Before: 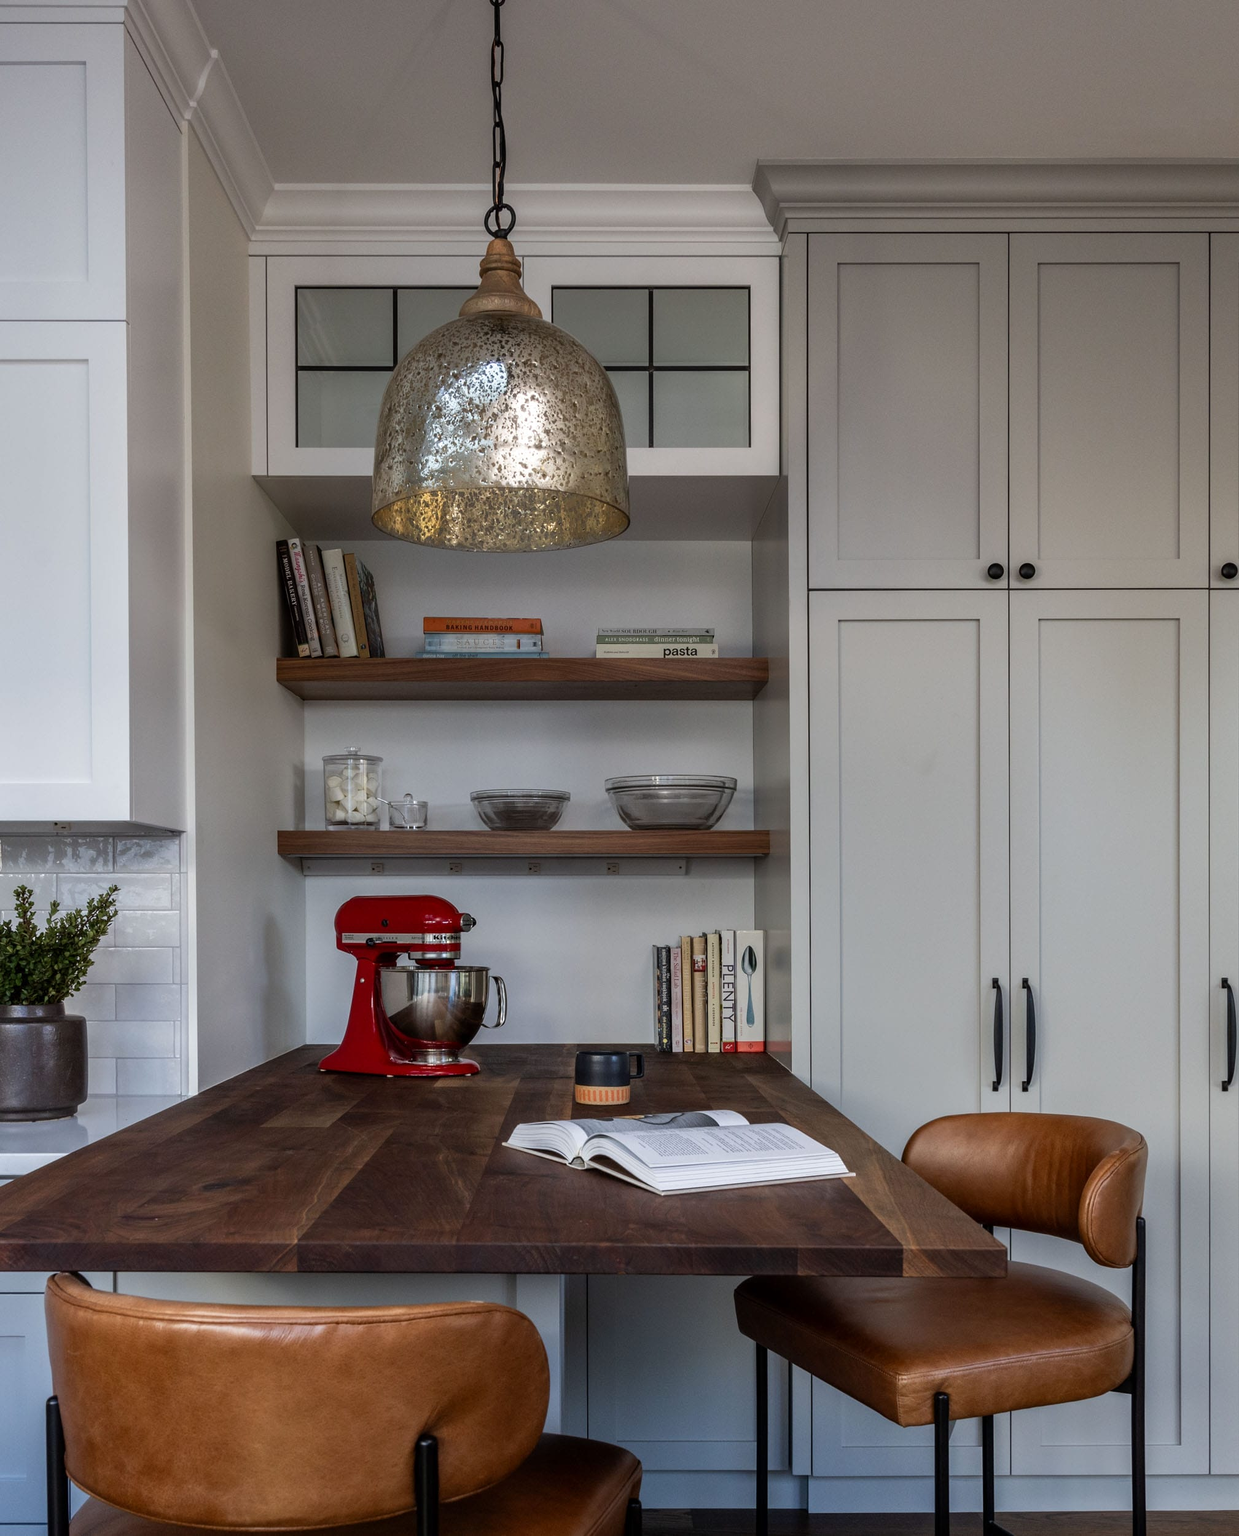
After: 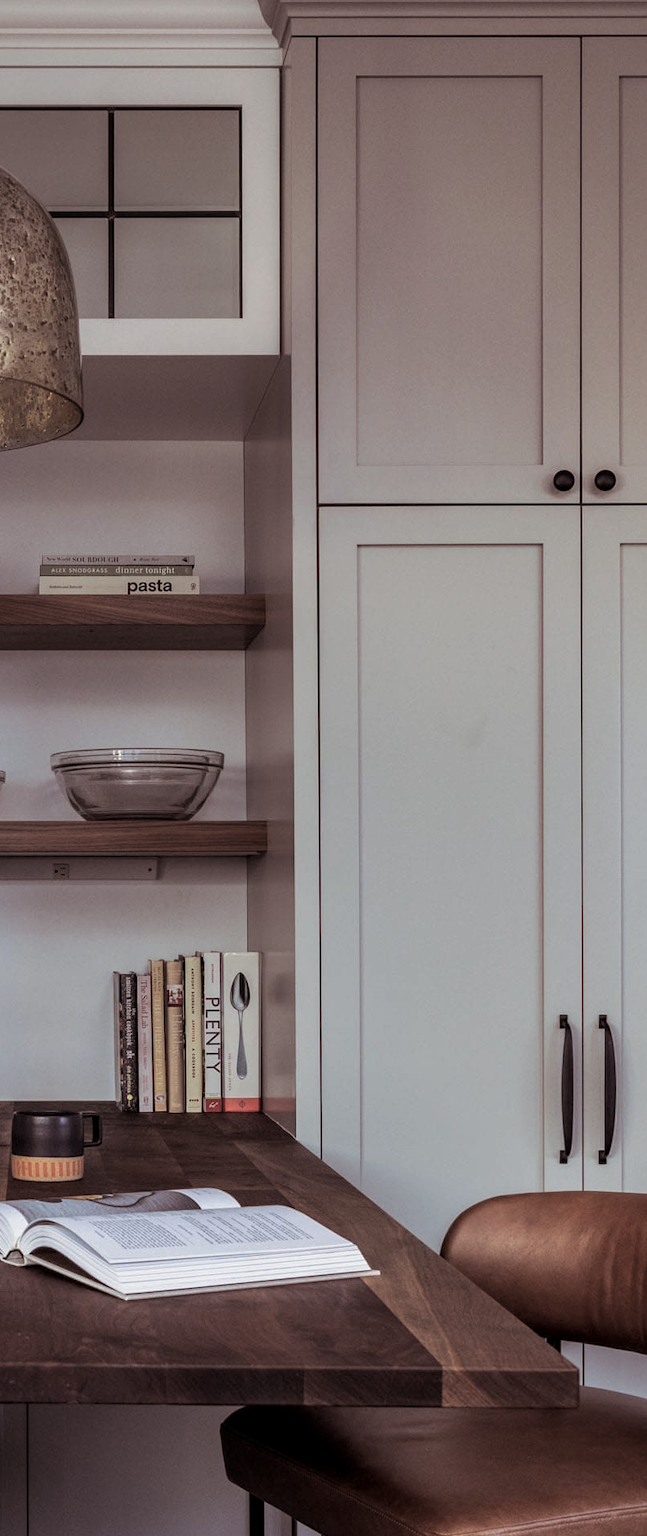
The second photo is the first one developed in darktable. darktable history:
crop: left 45.721%, top 13.393%, right 14.118%, bottom 10.01%
split-toning: shadows › saturation 0.24, highlights › hue 54°, highlights › saturation 0.24
local contrast: highlights 100%, shadows 100%, detail 120%, midtone range 0.2
